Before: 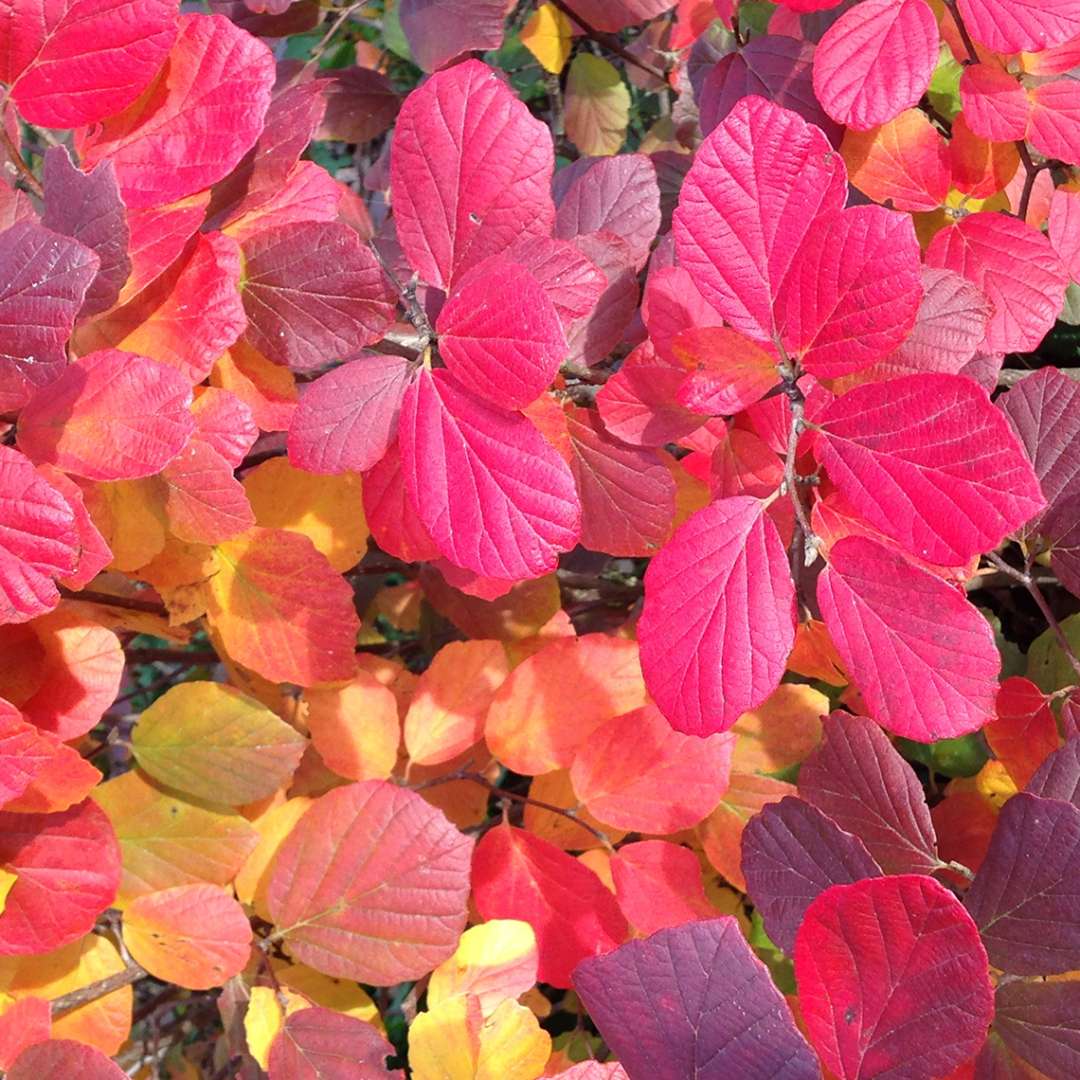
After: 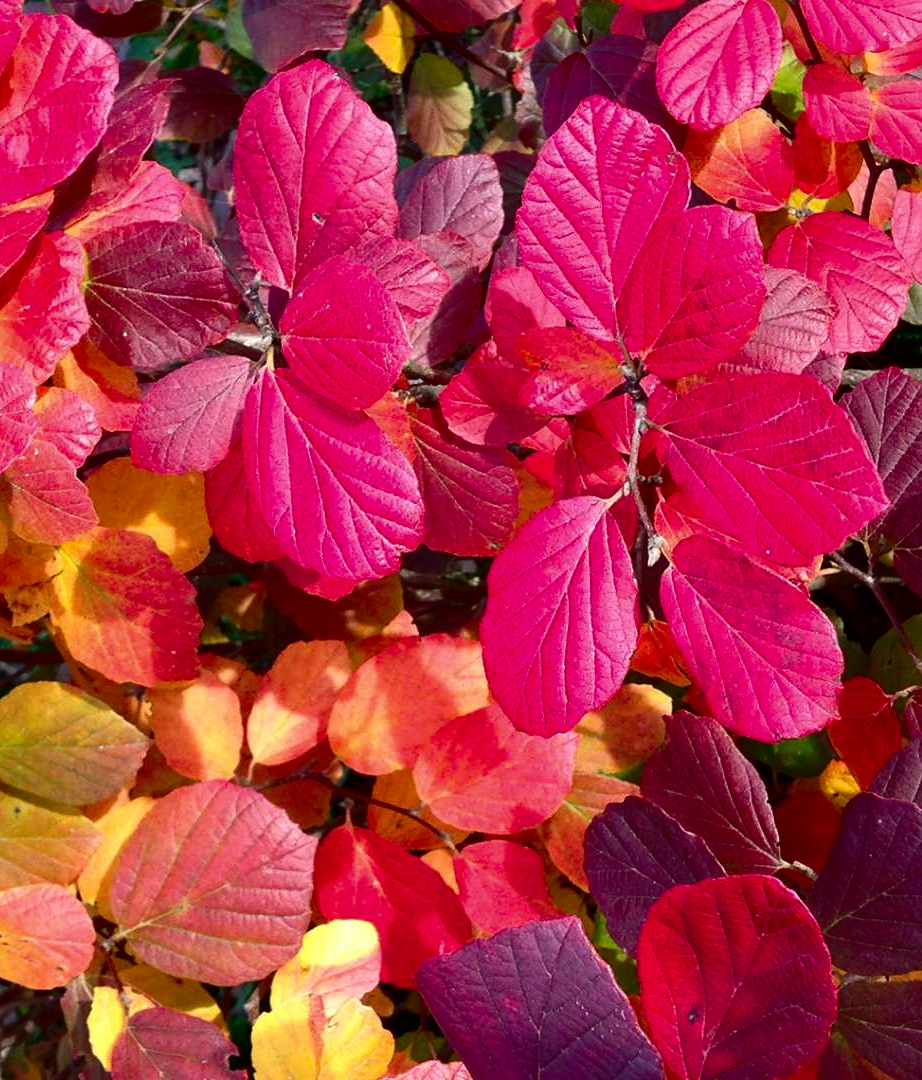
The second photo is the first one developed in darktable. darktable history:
crop and rotate: left 14.572%
contrast brightness saturation: contrast 0.185, brightness -0.23, saturation 0.11
